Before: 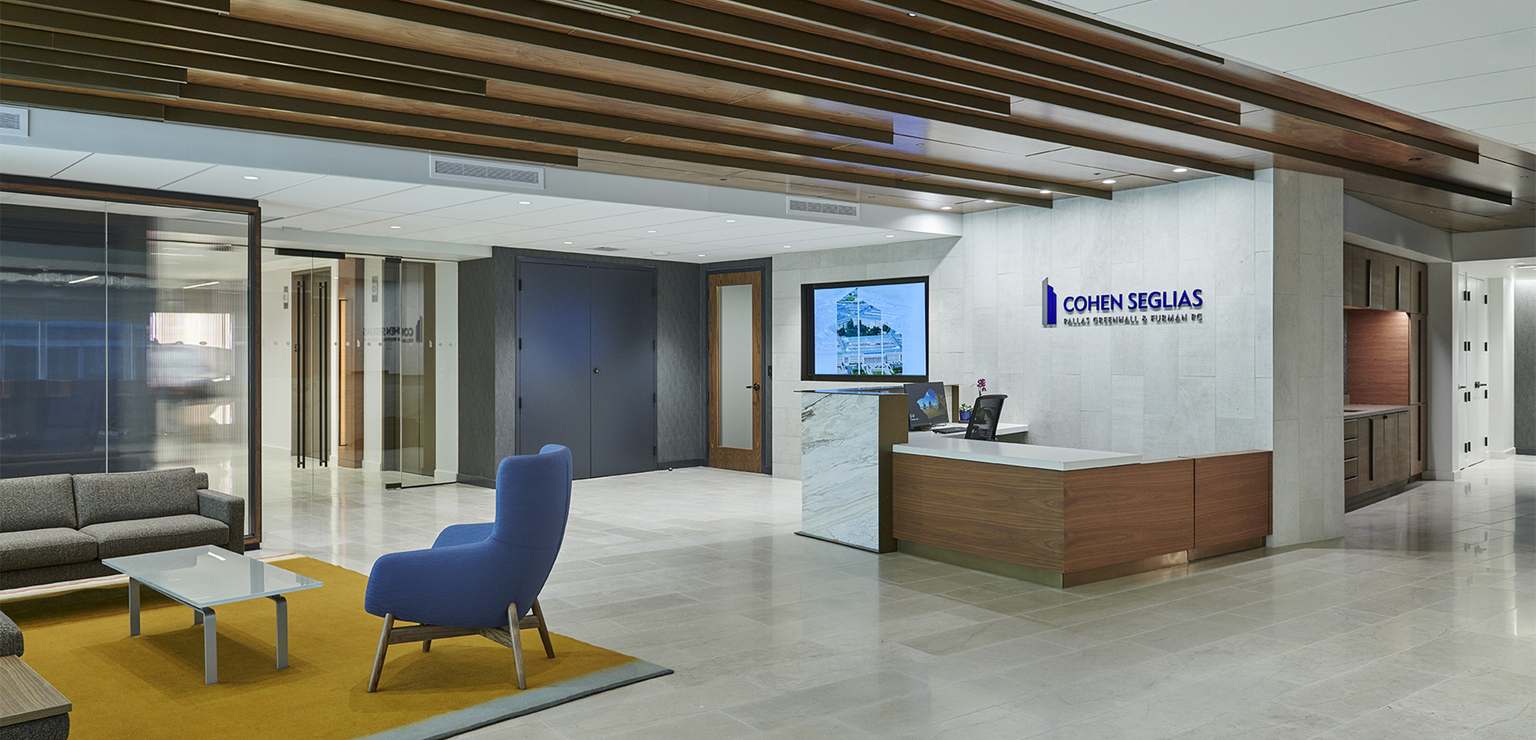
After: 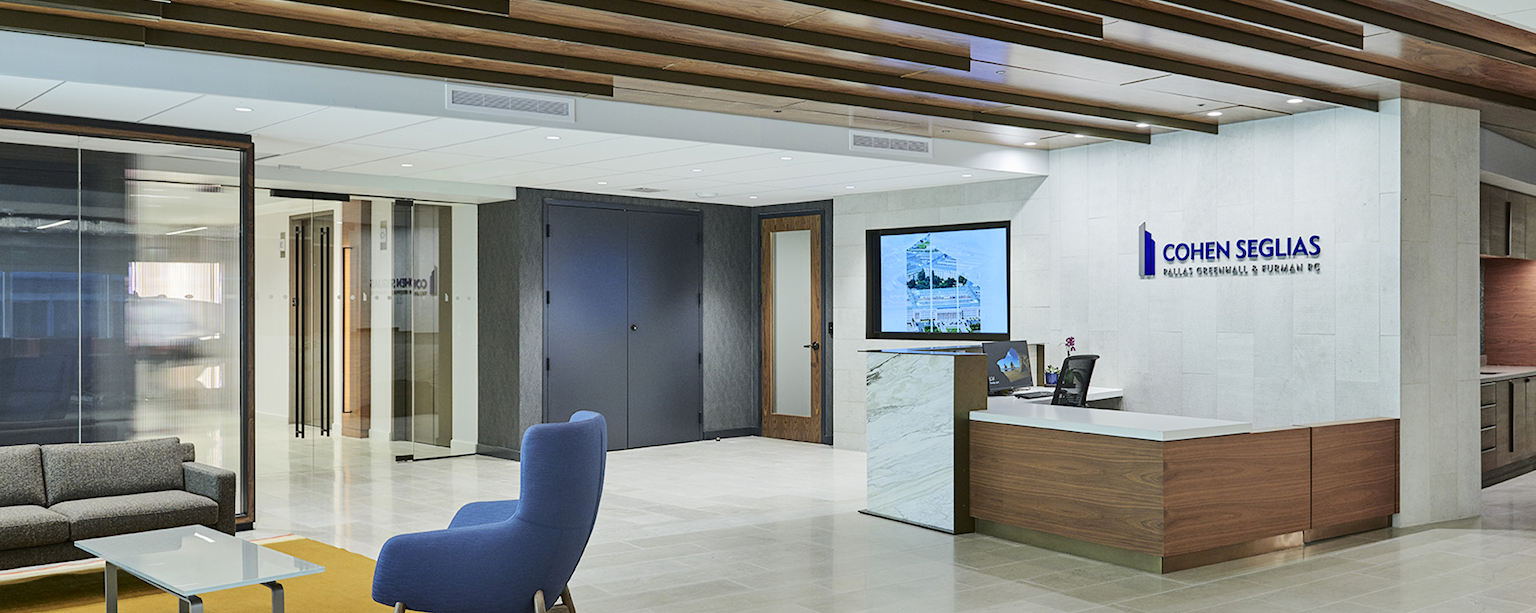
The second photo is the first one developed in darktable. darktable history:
crop and rotate: left 2.373%, top 11.029%, right 9.249%, bottom 15.616%
tone curve: curves: ch0 [(0, 0) (0.003, 0.02) (0.011, 0.023) (0.025, 0.028) (0.044, 0.045) (0.069, 0.063) (0.1, 0.09) (0.136, 0.122) (0.177, 0.166) (0.224, 0.223) (0.277, 0.297) (0.335, 0.384) (0.399, 0.461) (0.468, 0.549) (0.543, 0.632) (0.623, 0.705) (0.709, 0.772) (0.801, 0.844) (0.898, 0.91) (1, 1)], color space Lab, independent channels, preserve colors none
